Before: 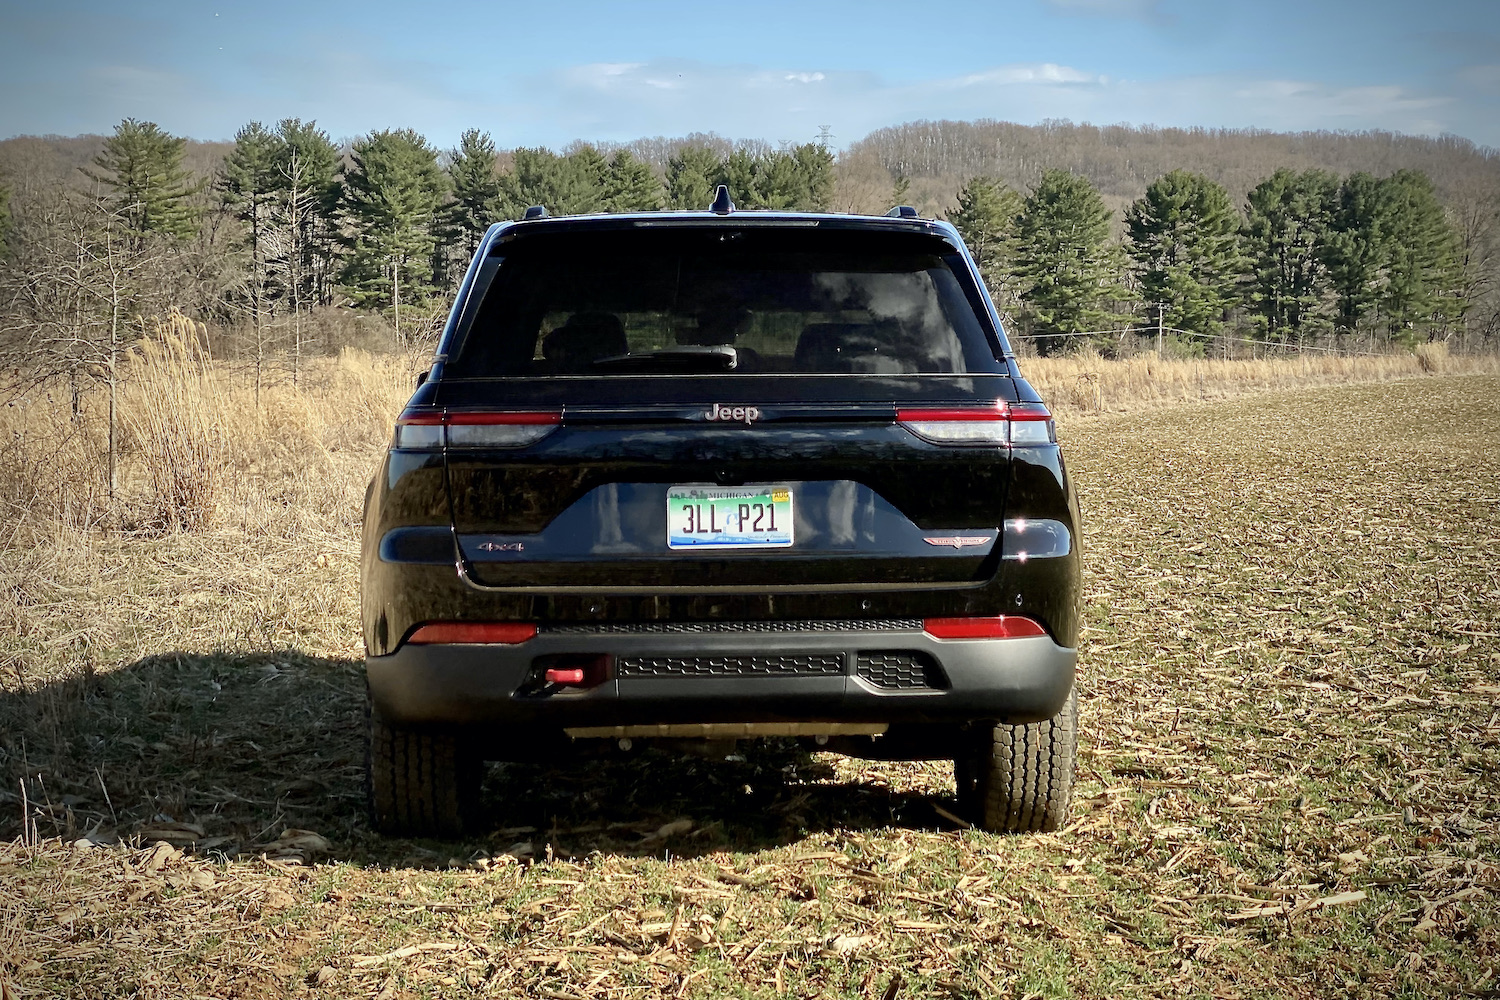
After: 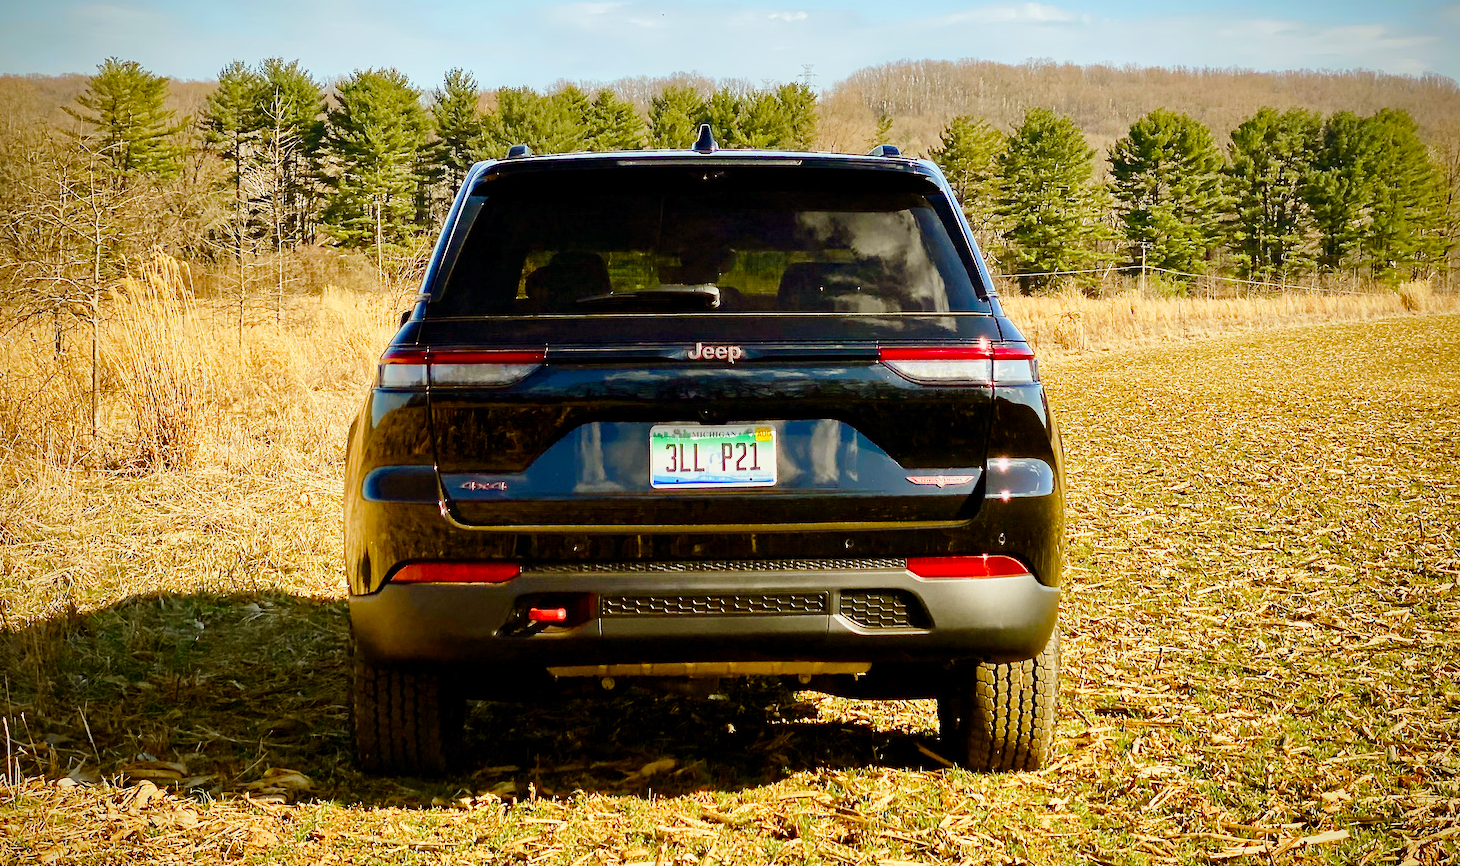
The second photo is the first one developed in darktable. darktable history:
color balance rgb: shadows lift › luminance -7.87%, shadows lift › chroma 2.435%, shadows lift › hue 203.74°, power › luminance 9.946%, power › chroma 2.804%, power › hue 58.27°, perceptual saturation grading › global saturation 20%, perceptual saturation grading › highlights -14.178%, perceptual saturation grading › shadows 50.131%, global vibrance 20%
crop: left 1.157%, top 6.13%, right 1.502%, bottom 7.216%
tone curve: curves: ch0 [(0, 0) (0.091, 0.077) (0.389, 0.458) (0.745, 0.82) (0.856, 0.899) (0.92, 0.938) (1, 0.973)]; ch1 [(0, 0) (0.437, 0.404) (0.5, 0.5) (0.529, 0.55) (0.58, 0.6) (0.616, 0.649) (1, 1)]; ch2 [(0, 0) (0.442, 0.415) (0.5, 0.5) (0.535, 0.557) (0.585, 0.62) (1, 1)], preserve colors none
